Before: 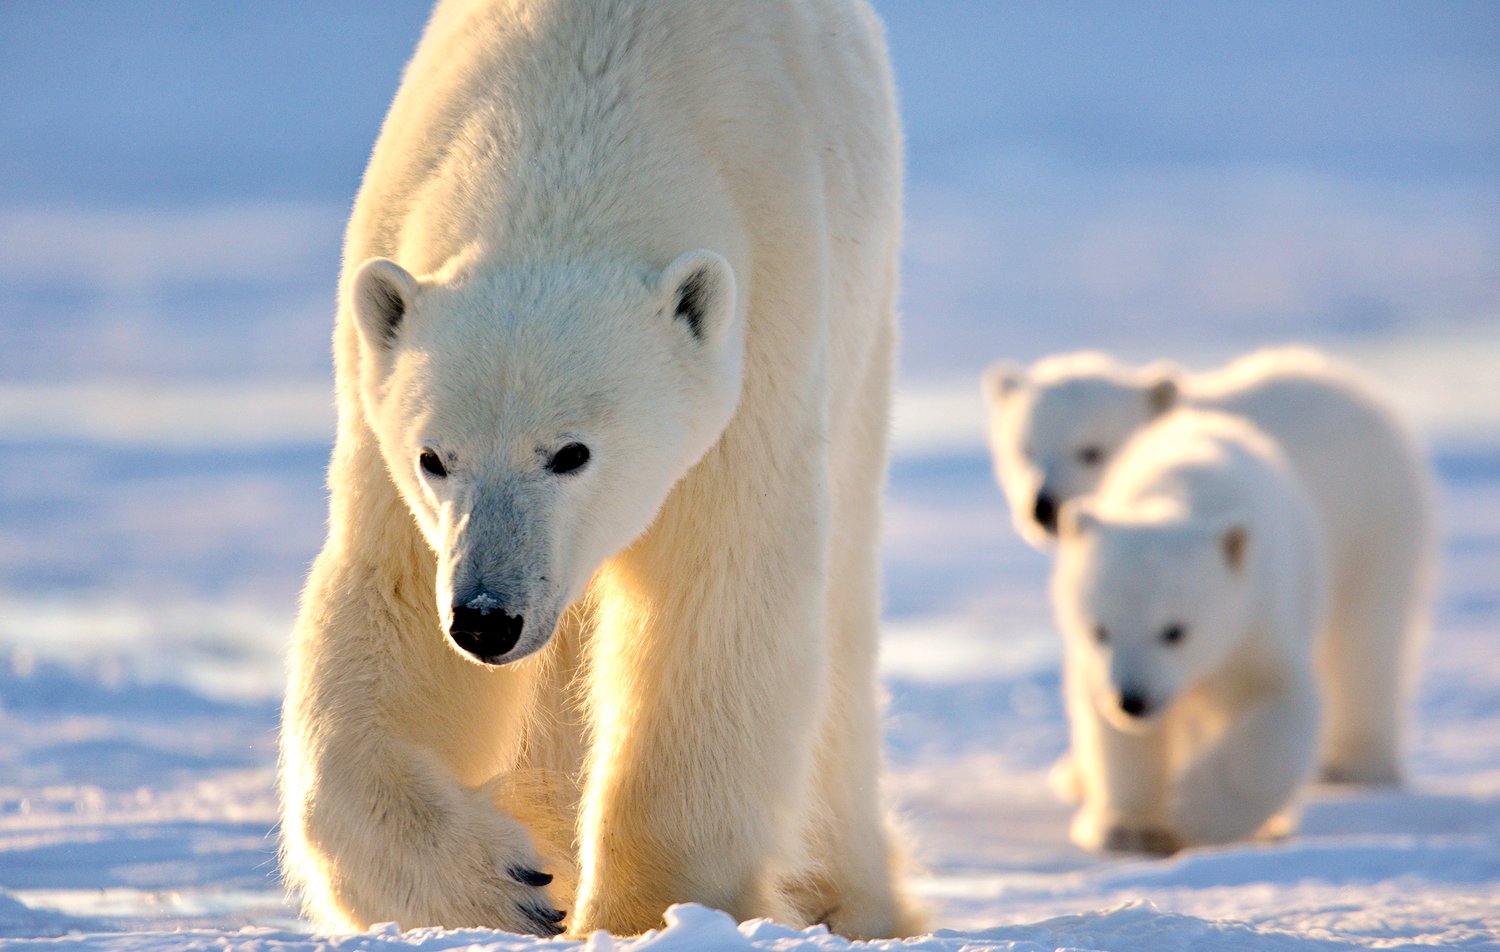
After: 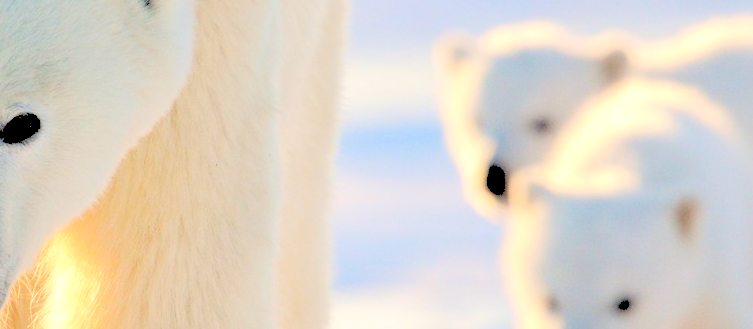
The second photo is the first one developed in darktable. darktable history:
color correction: highlights b* 3
rgb levels: levels [[0.027, 0.429, 0.996], [0, 0.5, 1], [0, 0.5, 1]]
crop: left 36.607%, top 34.735%, right 13.146%, bottom 30.611%
contrast brightness saturation: brightness 0.28
